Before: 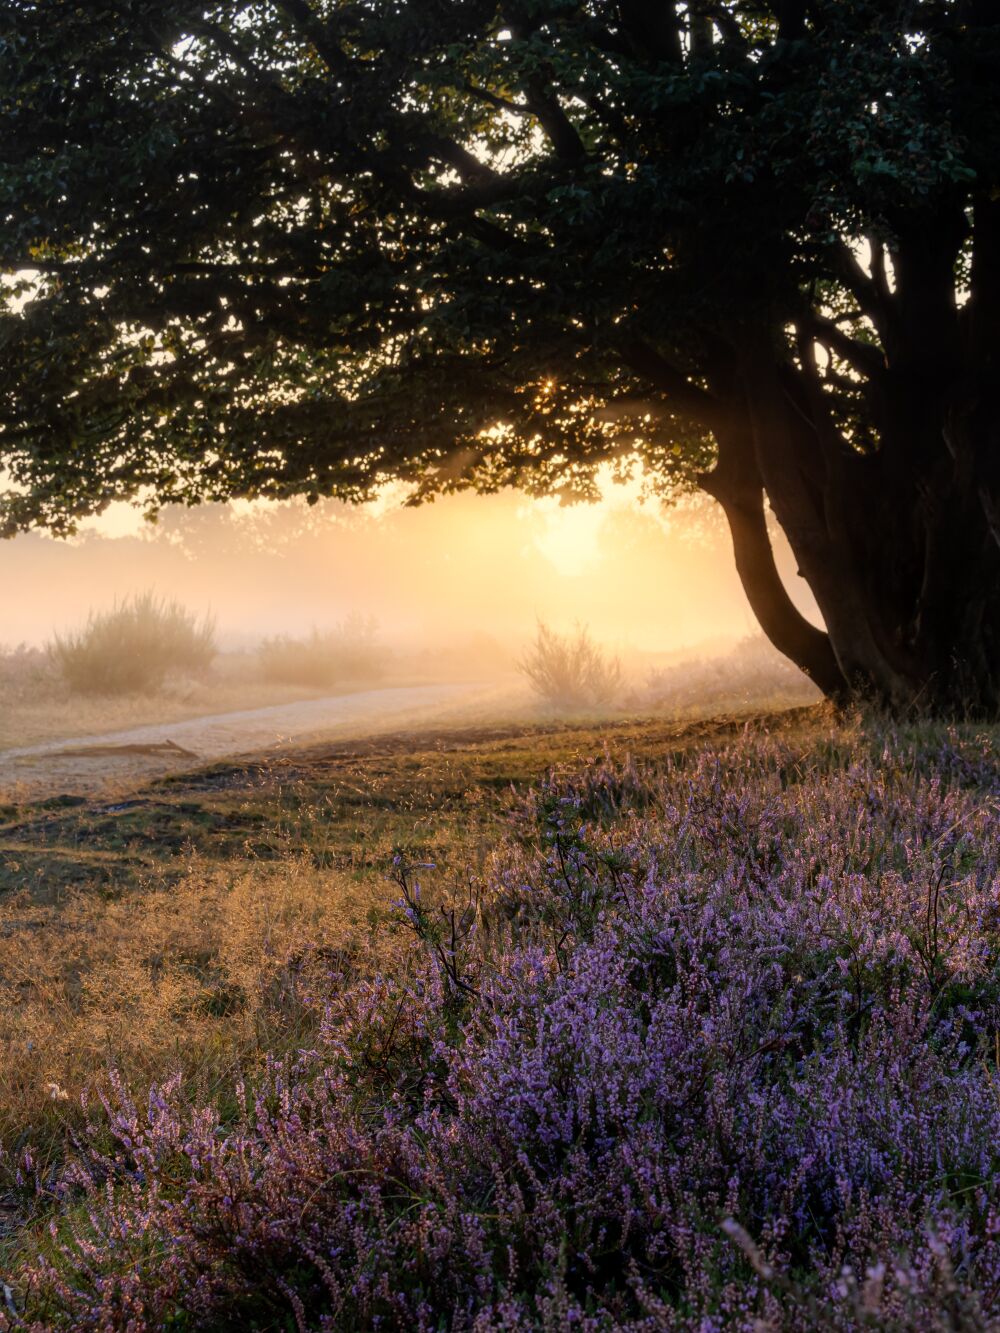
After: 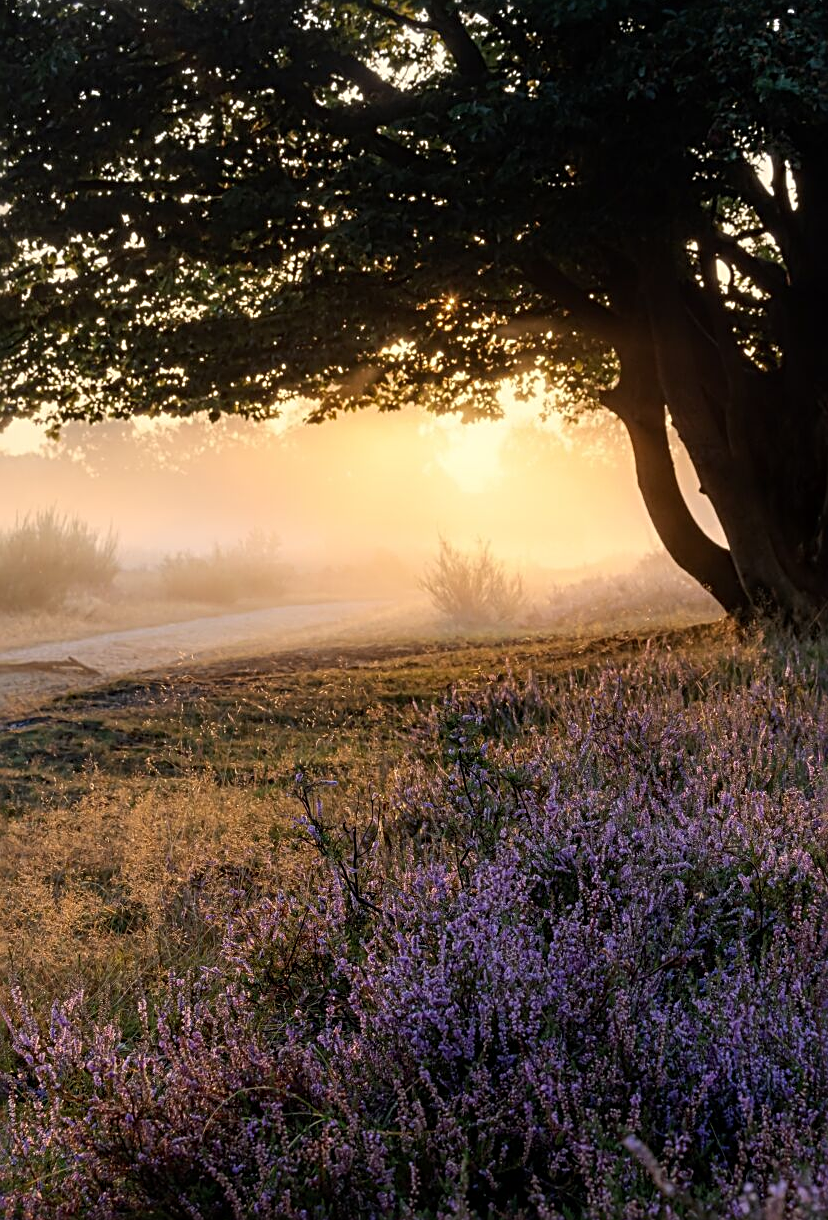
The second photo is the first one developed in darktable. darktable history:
crop: left 9.807%, top 6.259%, right 7.334%, bottom 2.177%
sharpen: radius 3.119
